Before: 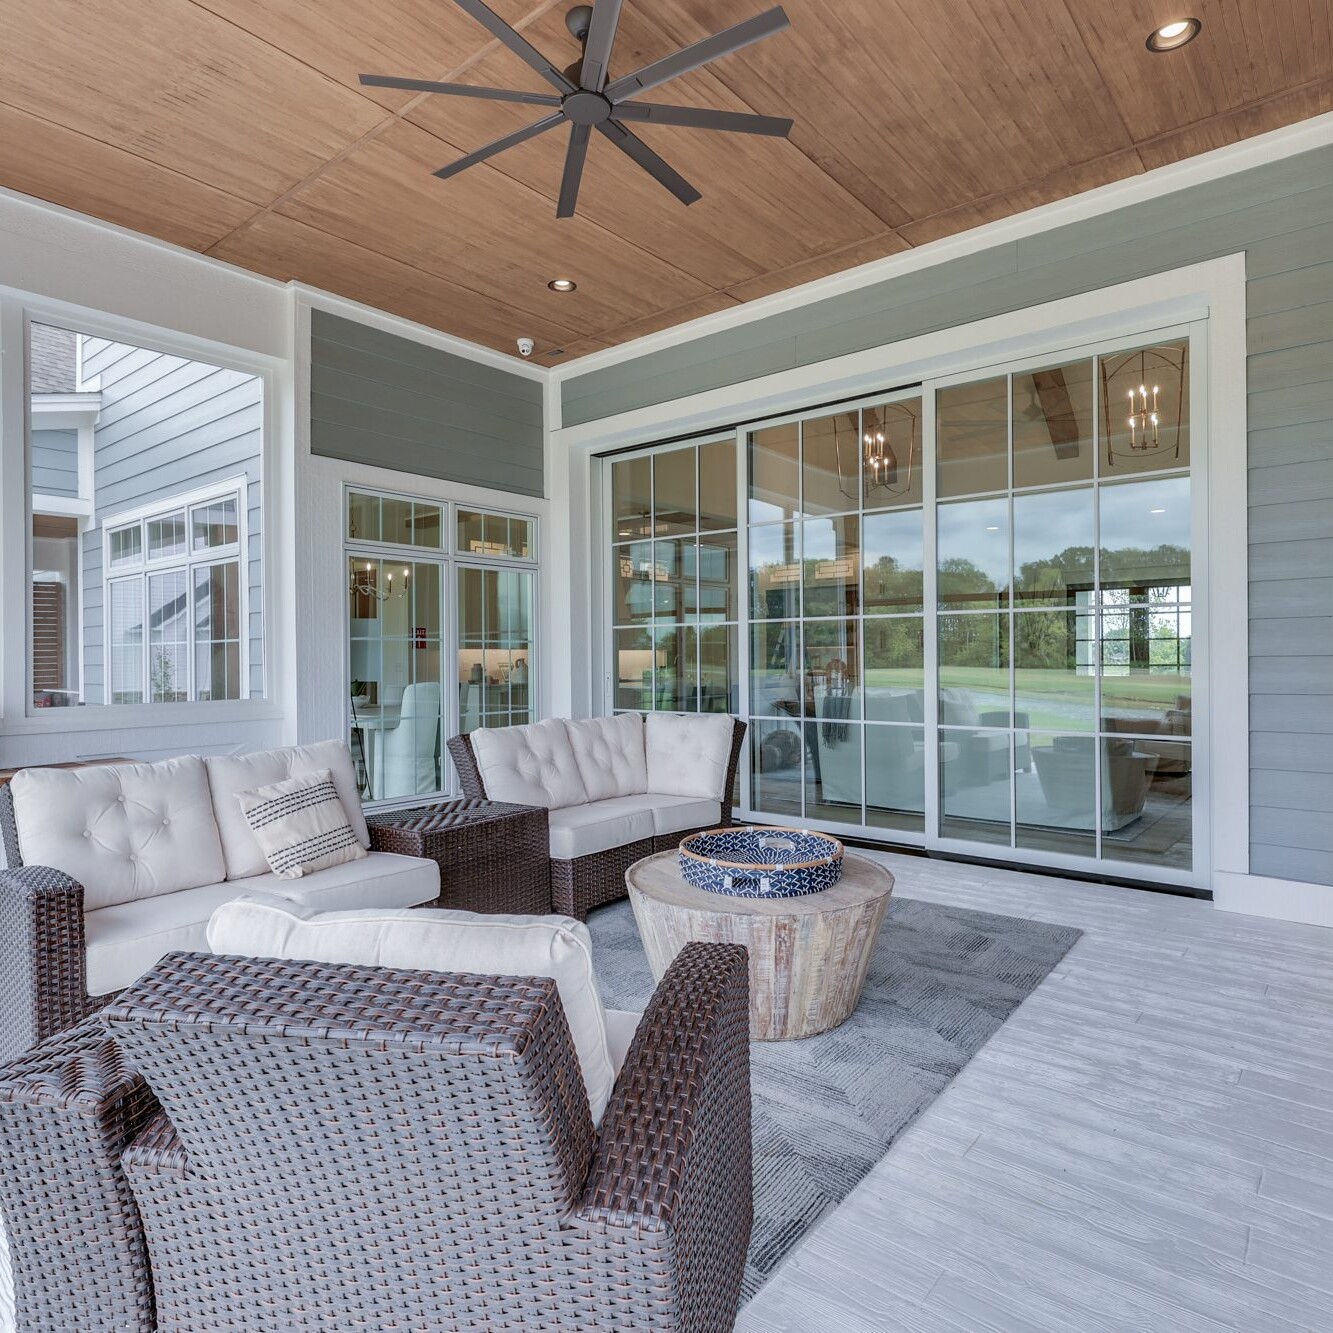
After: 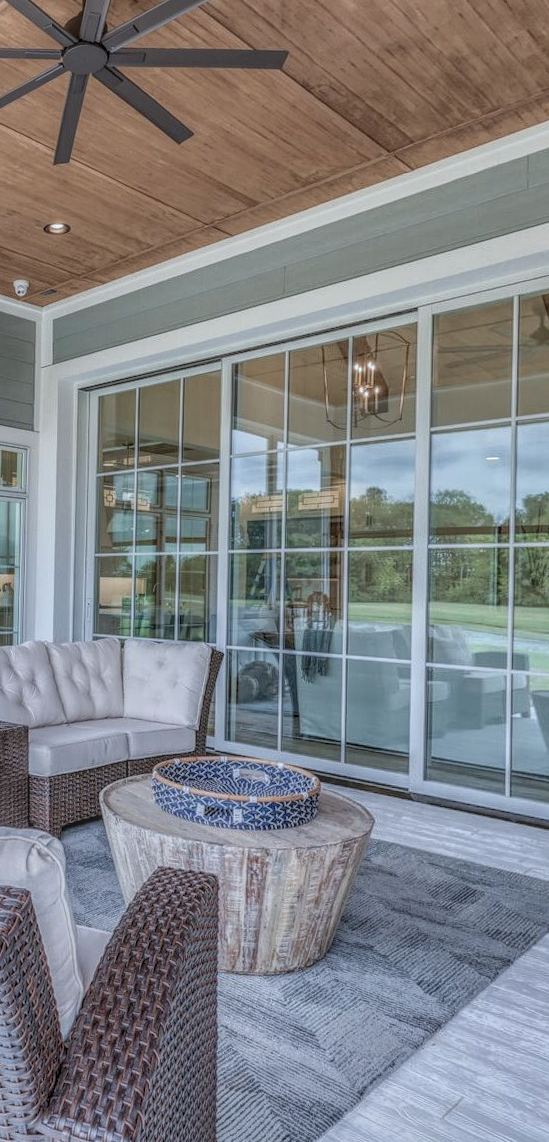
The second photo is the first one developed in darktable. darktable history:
white balance: red 0.976, blue 1.04
crop: left 31.229%, right 27.105%
rotate and perspective: rotation 1.69°, lens shift (vertical) -0.023, lens shift (horizontal) -0.291, crop left 0.025, crop right 0.988, crop top 0.092, crop bottom 0.842
local contrast: highlights 20%, shadows 30%, detail 200%, midtone range 0.2
